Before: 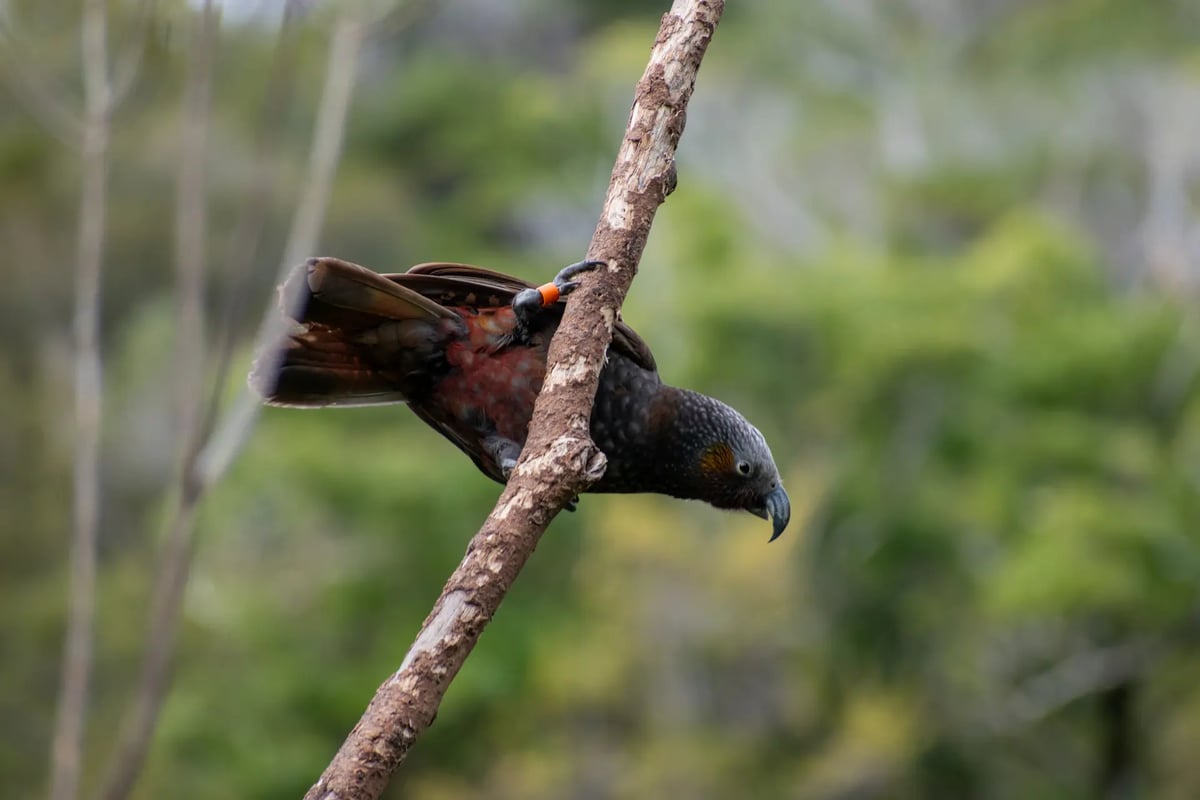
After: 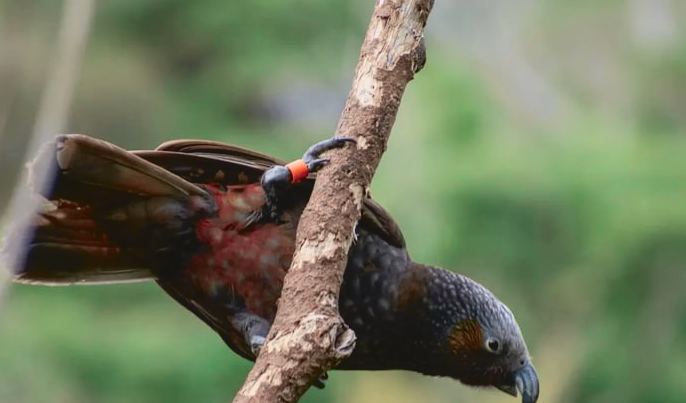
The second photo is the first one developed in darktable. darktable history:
tone curve: curves: ch0 [(0, 0.039) (0.104, 0.094) (0.285, 0.301) (0.689, 0.764) (0.89, 0.926) (0.994, 0.971)]; ch1 [(0, 0) (0.337, 0.249) (0.437, 0.411) (0.485, 0.487) (0.515, 0.514) (0.566, 0.563) (0.641, 0.655) (1, 1)]; ch2 [(0, 0) (0.314, 0.301) (0.421, 0.411) (0.502, 0.505) (0.528, 0.54) (0.557, 0.555) (0.612, 0.583) (0.722, 0.67) (1, 1)], color space Lab, independent channels, preserve colors none
shadows and highlights: on, module defaults
crop: left 20.932%, top 15.471%, right 21.848%, bottom 34.081%
rotate and perspective: automatic cropping original format, crop left 0, crop top 0
